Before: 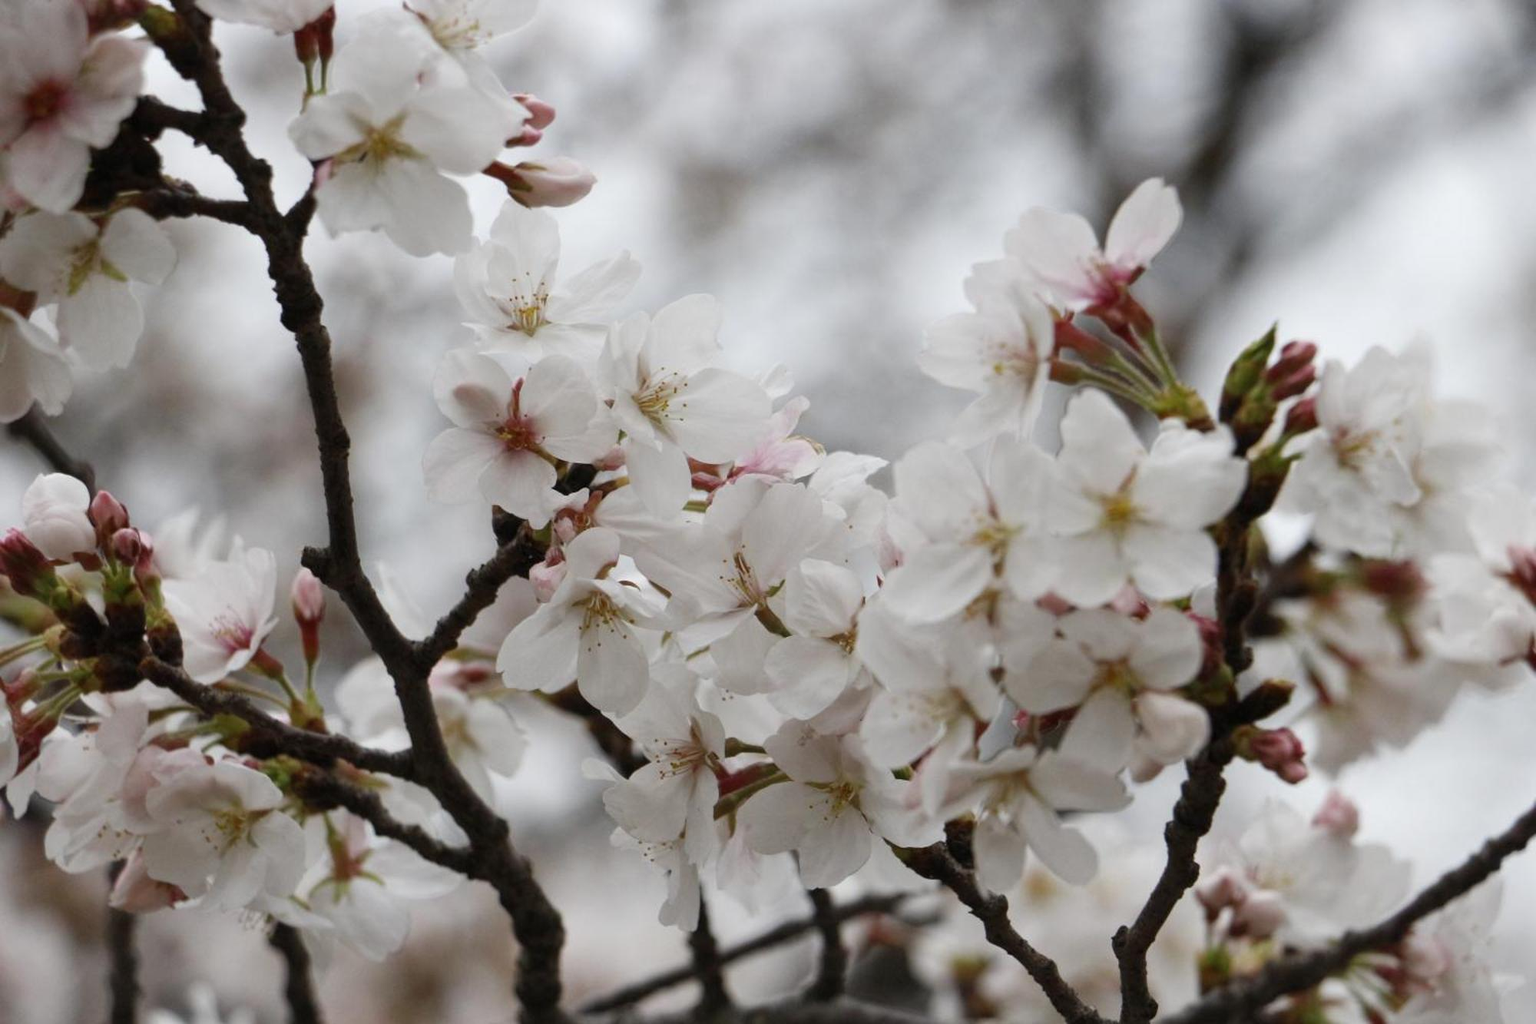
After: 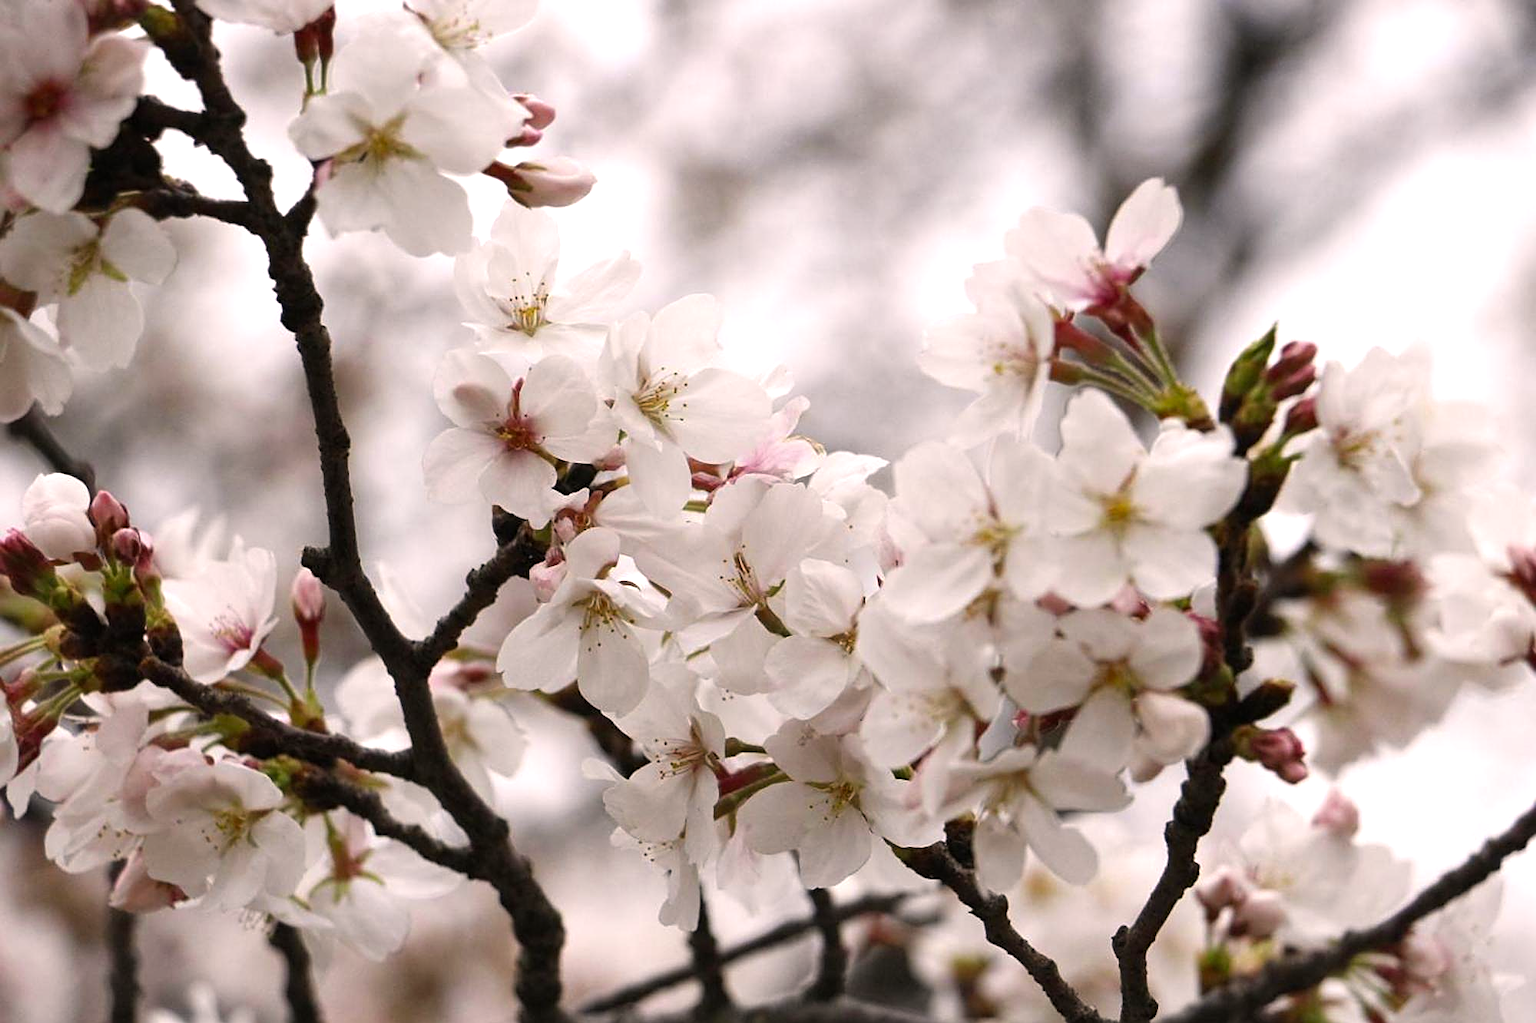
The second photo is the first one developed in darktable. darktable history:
color balance: contrast 8.5%, output saturation 105%
sharpen: on, module defaults
color correction: highlights a* 7.34, highlights b* 4.37
exposure: exposure 0.376 EV, compensate highlight preservation false
